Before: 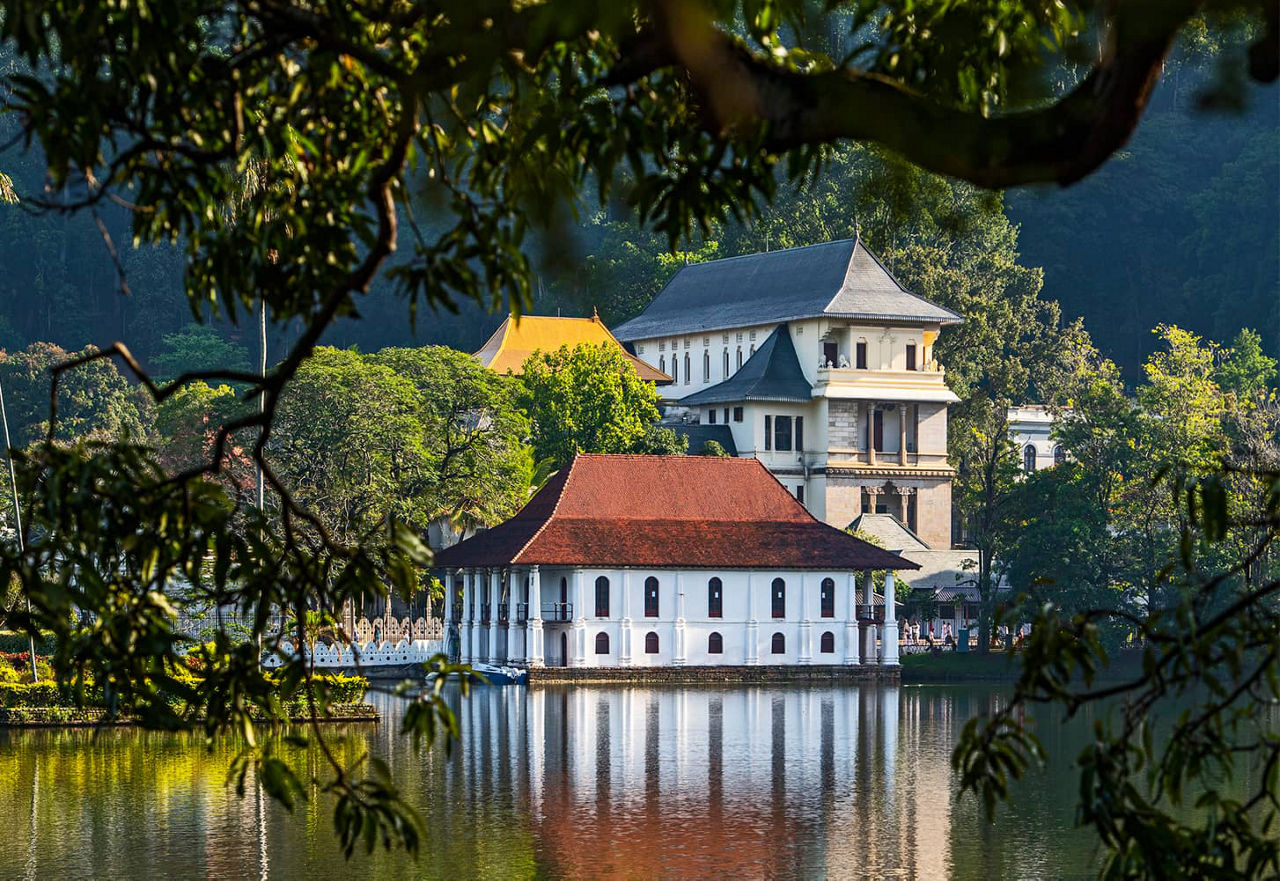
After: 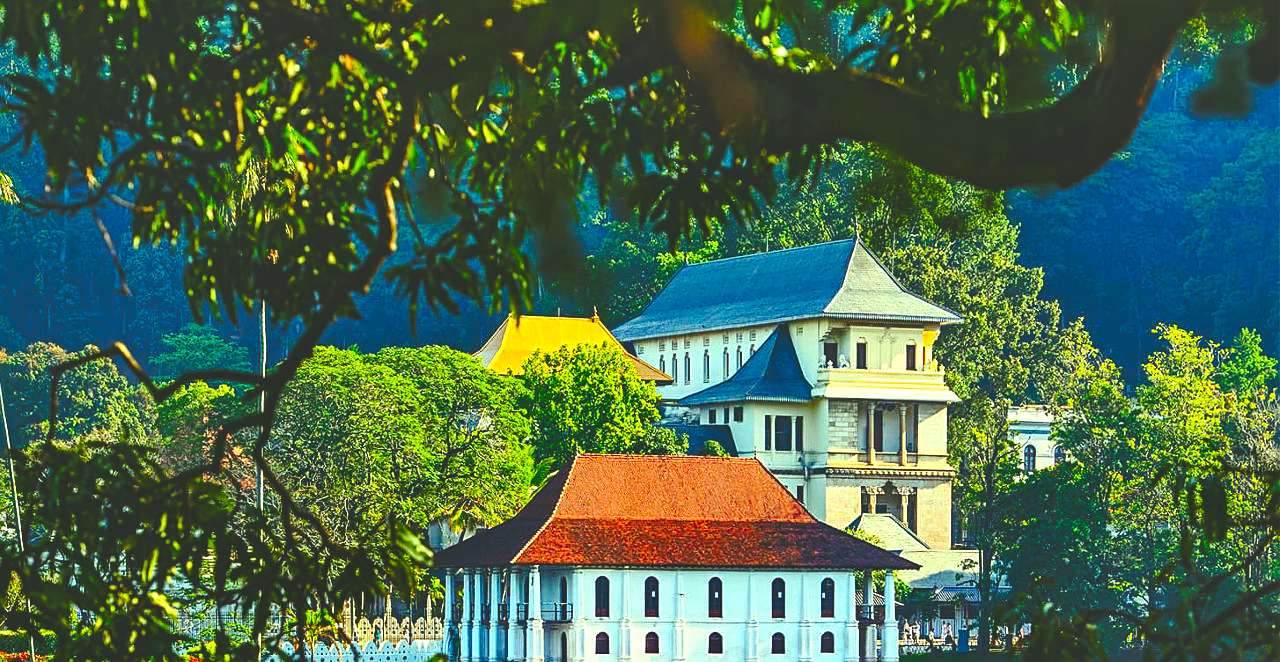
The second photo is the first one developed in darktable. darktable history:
shadows and highlights: soften with gaussian
crop: bottom 24.813%
exposure: black level correction 0.001, exposure 0.5 EV, compensate highlight preservation false
base curve: curves: ch0 [(0, 0.024) (0.055, 0.065) (0.121, 0.166) (0.236, 0.319) (0.693, 0.726) (1, 1)], preserve colors none
tone equalizer: on, module defaults
sharpen: on, module defaults
color correction: highlights a* -10.96, highlights b* 9.94, saturation 1.71
